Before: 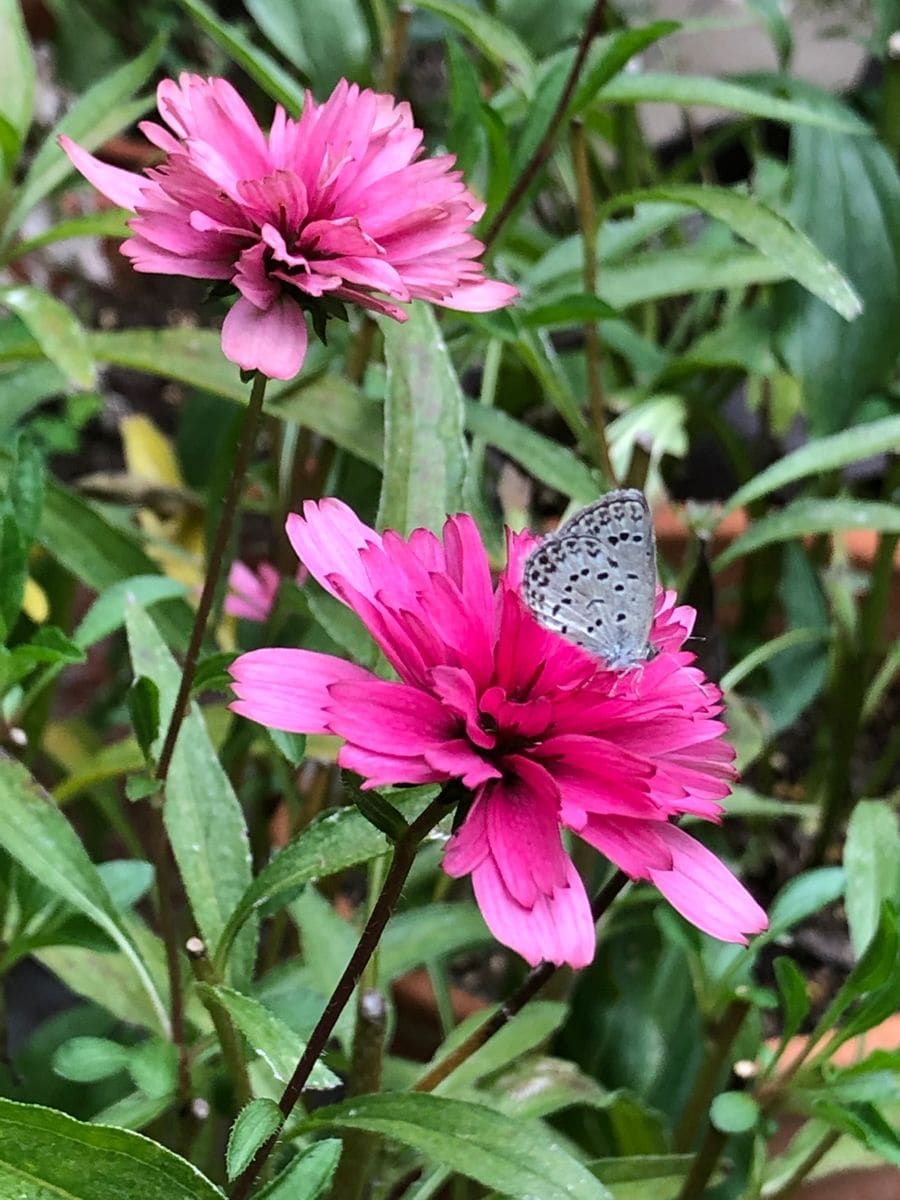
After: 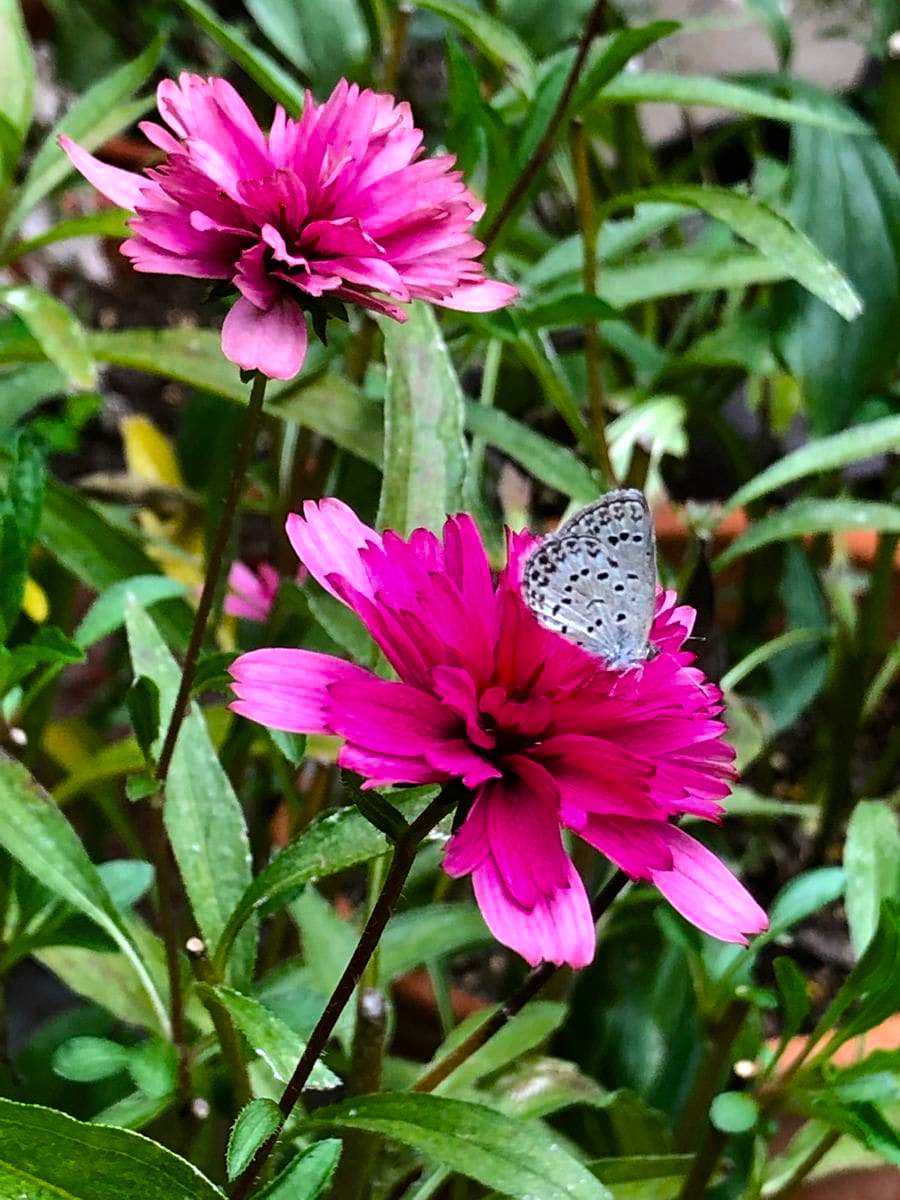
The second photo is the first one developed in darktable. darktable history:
color balance rgb: shadows lift › chroma 0.815%, shadows lift › hue 113.08°, power › chroma 0.227%, power › hue 60.48°, perceptual saturation grading › global saturation 19.612%, global vibrance 9.754%, contrast 15.101%, saturation formula JzAzBz (2021)
